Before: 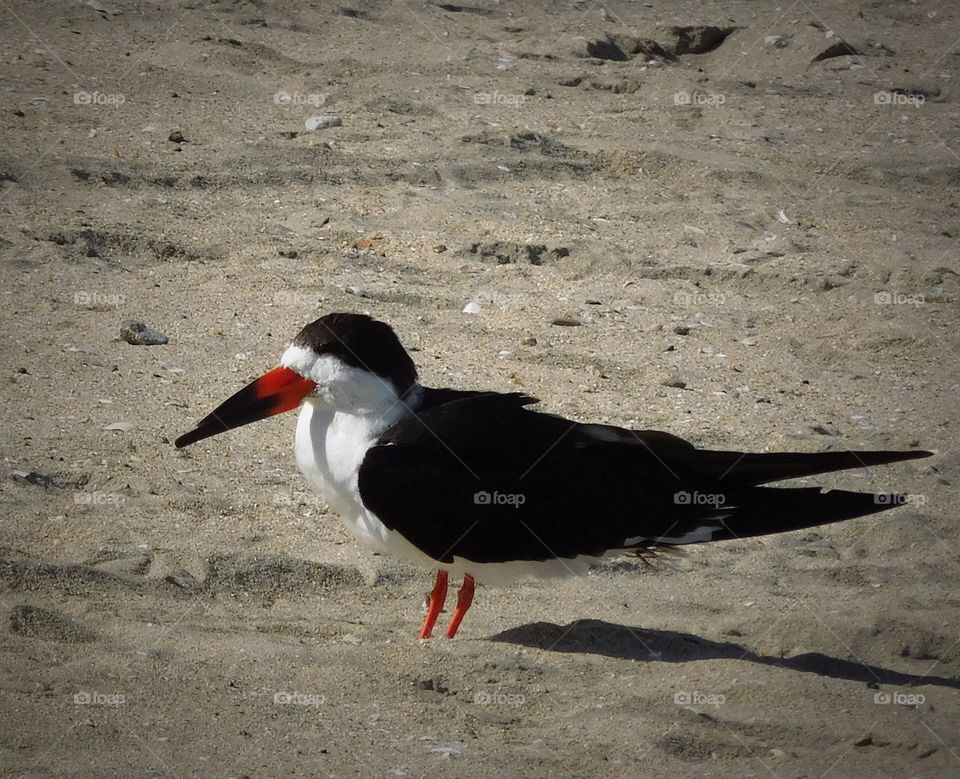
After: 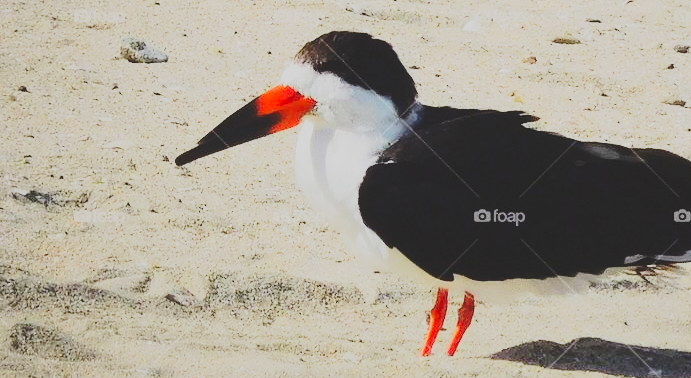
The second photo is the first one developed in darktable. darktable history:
crop: top 36.256%, right 27.996%, bottom 15.129%
base curve: curves: ch0 [(0, 0) (0.028, 0.03) (0.121, 0.232) (0.46, 0.748) (0.859, 0.968) (1, 1)], preserve colors none
tone equalizer: -7 EV 0.158 EV, -6 EV 0.623 EV, -5 EV 1.14 EV, -4 EV 1.33 EV, -3 EV 1.17 EV, -2 EV 0.6 EV, -1 EV 0.153 EV, edges refinement/feathering 500, mask exposure compensation -1.57 EV, preserve details no
contrast brightness saturation: contrast -0.288
